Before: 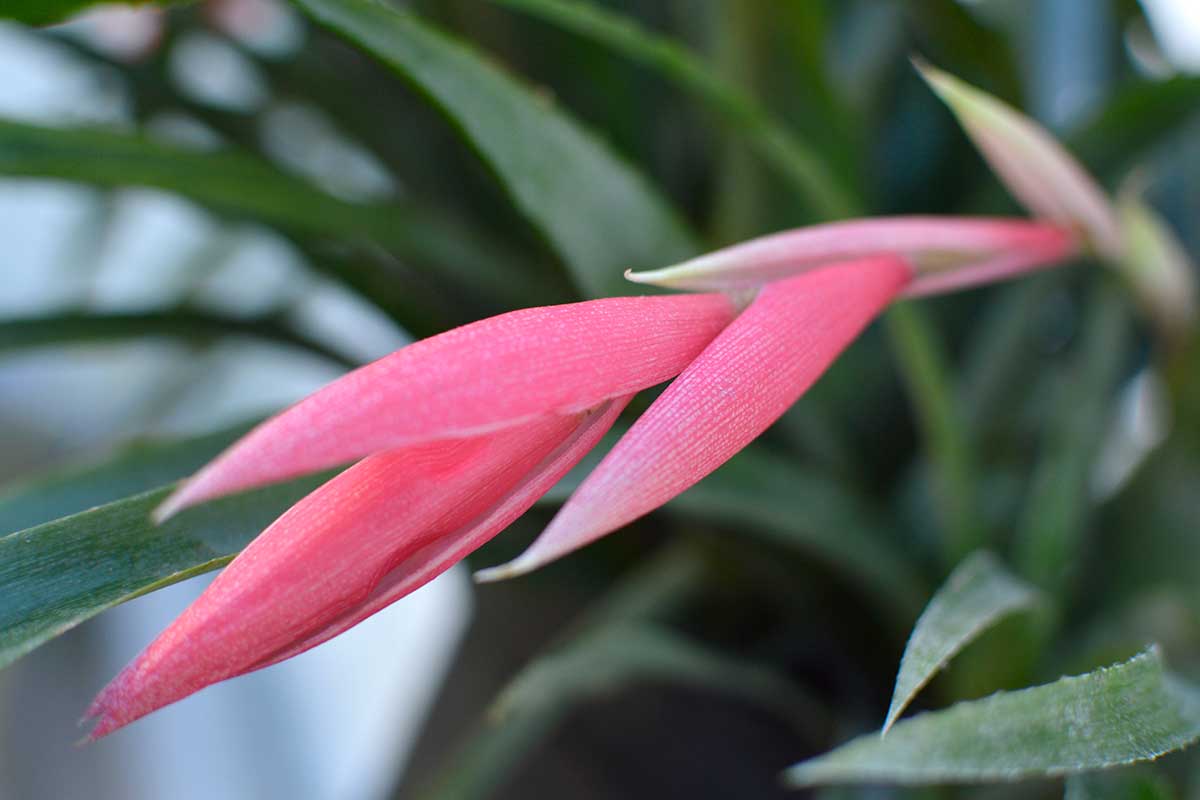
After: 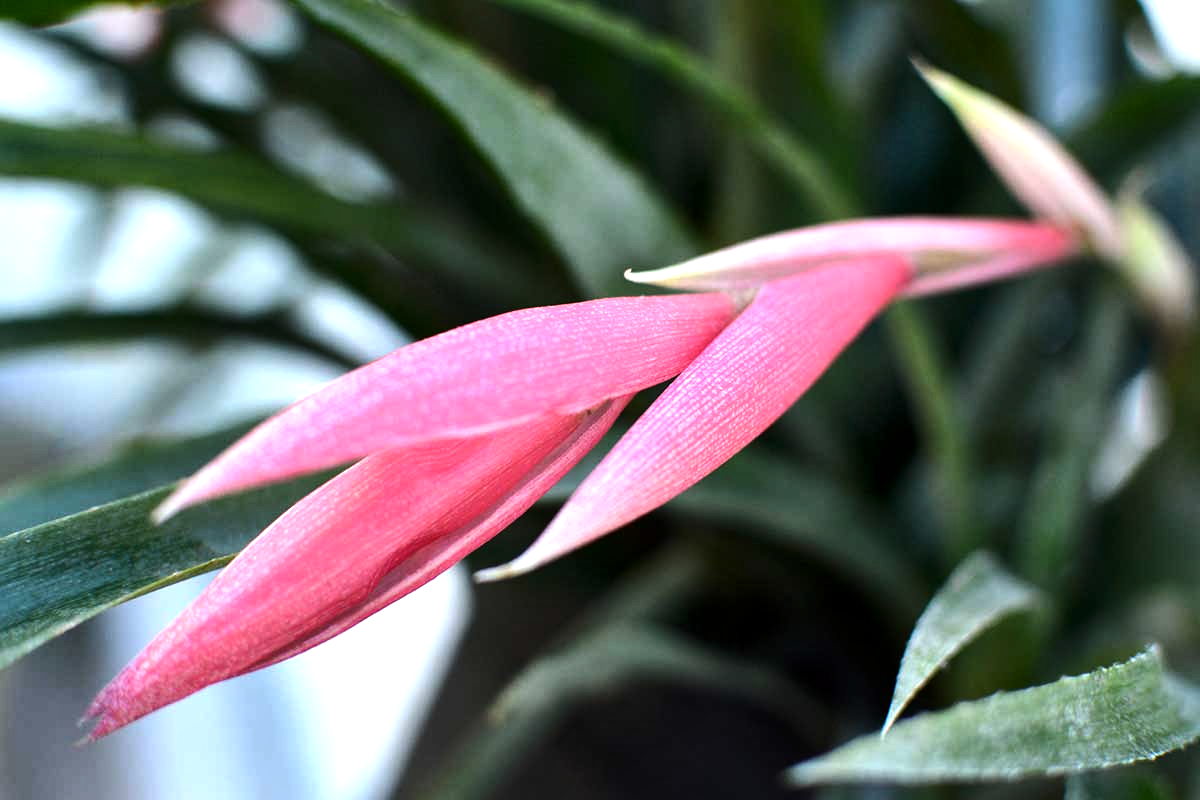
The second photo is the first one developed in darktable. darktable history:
local contrast: mode bilateral grid, contrast 20, coarseness 50, detail 132%, midtone range 0.2
tone equalizer: -8 EV -1.08 EV, -7 EV -1.01 EV, -6 EV -0.867 EV, -5 EV -0.578 EV, -3 EV 0.578 EV, -2 EV 0.867 EV, -1 EV 1.01 EV, +0 EV 1.08 EV, edges refinement/feathering 500, mask exposure compensation -1.57 EV, preserve details no
